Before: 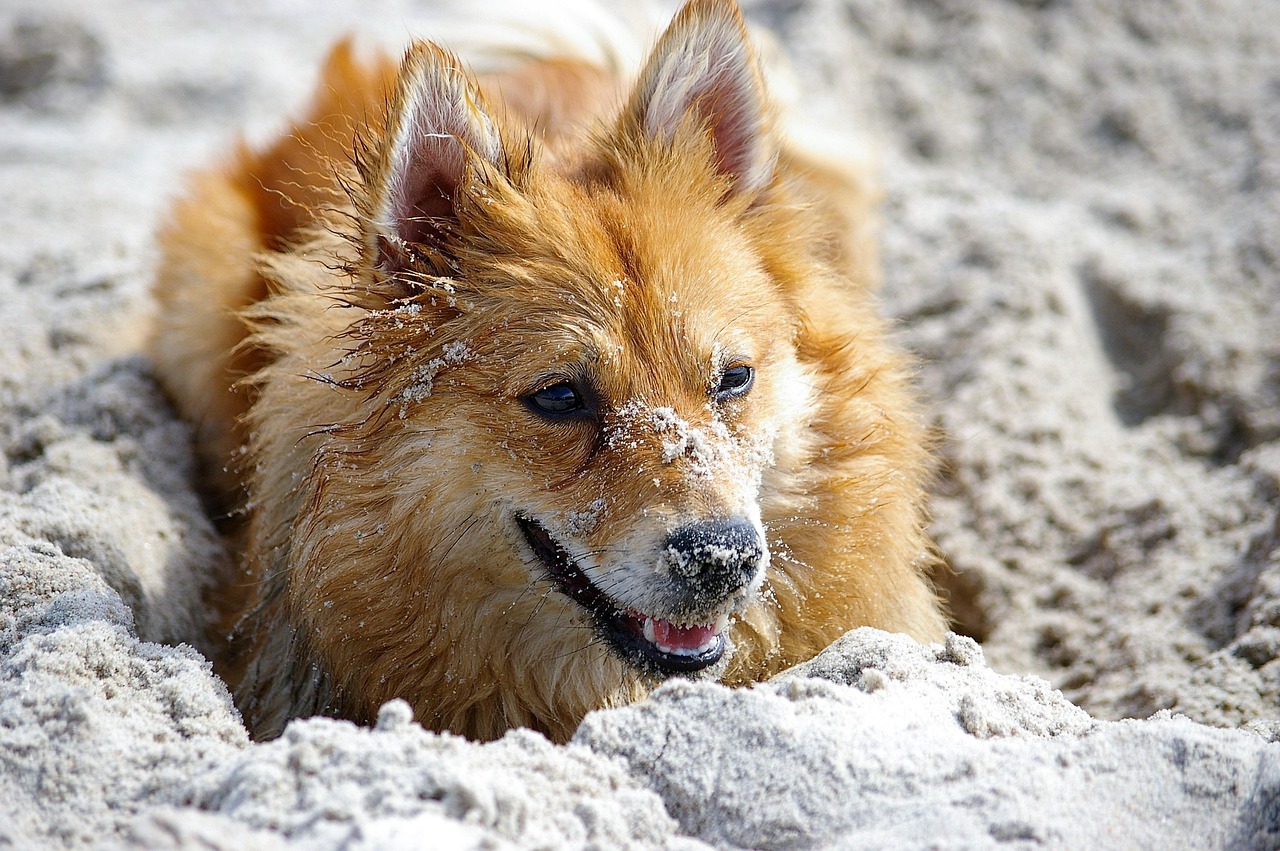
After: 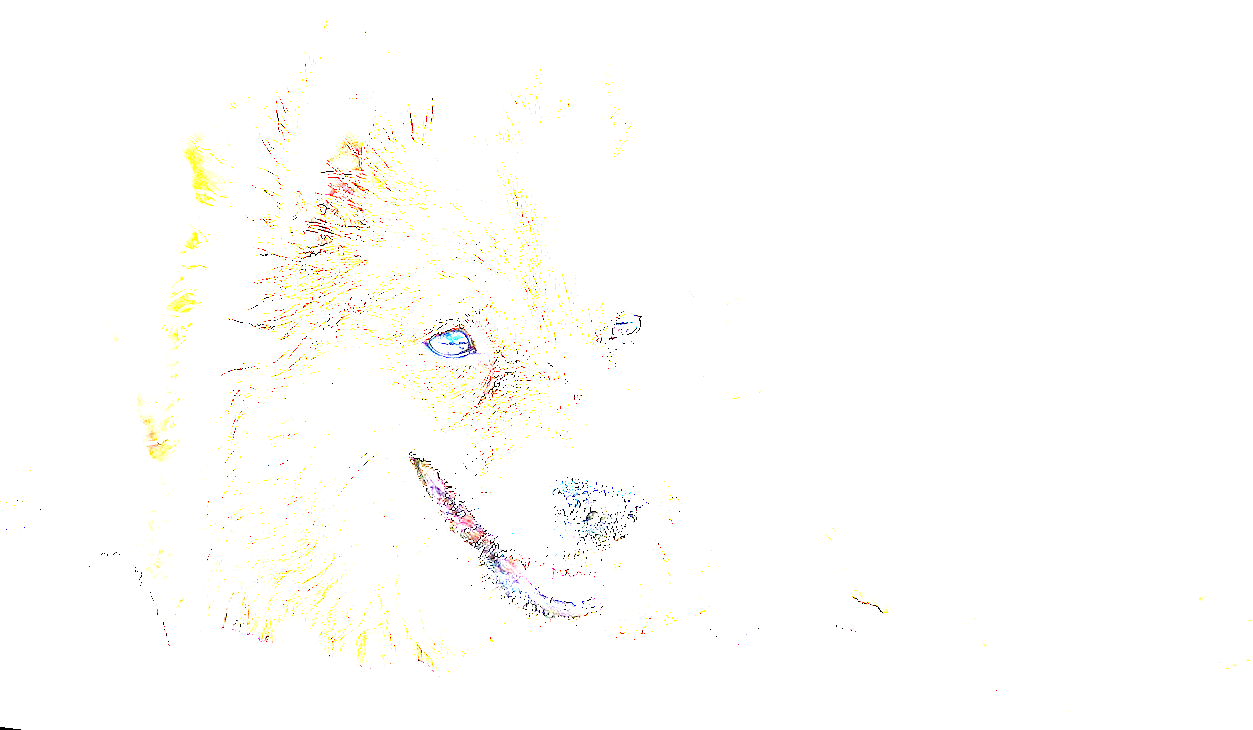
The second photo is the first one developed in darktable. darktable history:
white balance: emerald 1
rotate and perspective: rotation 1.69°, lens shift (vertical) -0.023, lens shift (horizontal) -0.291, crop left 0.025, crop right 0.988, crop top 0.092, crop bottom 0.842
exposure: exposure 8 EV, compensate highlight preservation false
